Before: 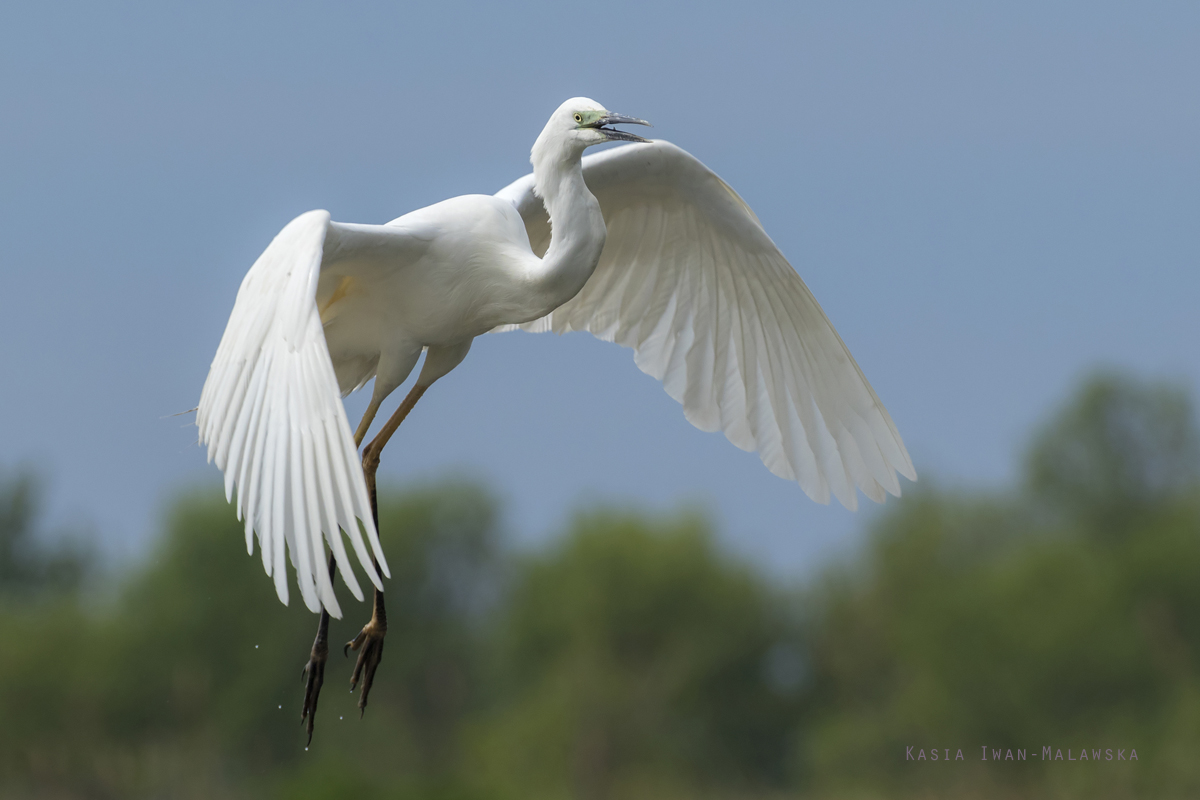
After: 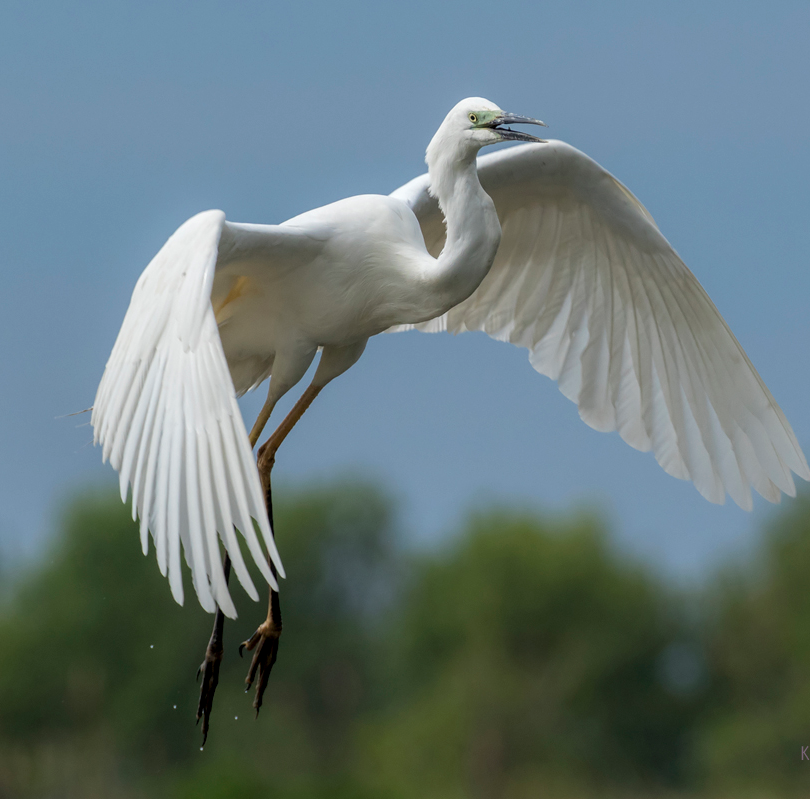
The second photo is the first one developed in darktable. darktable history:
local contrast: on, module defaults
exposure: black level correction 0.001, exposure -0.203 EV, compensate highlight preservation false
crop and rotate: left 8.825%, right 23.669%
